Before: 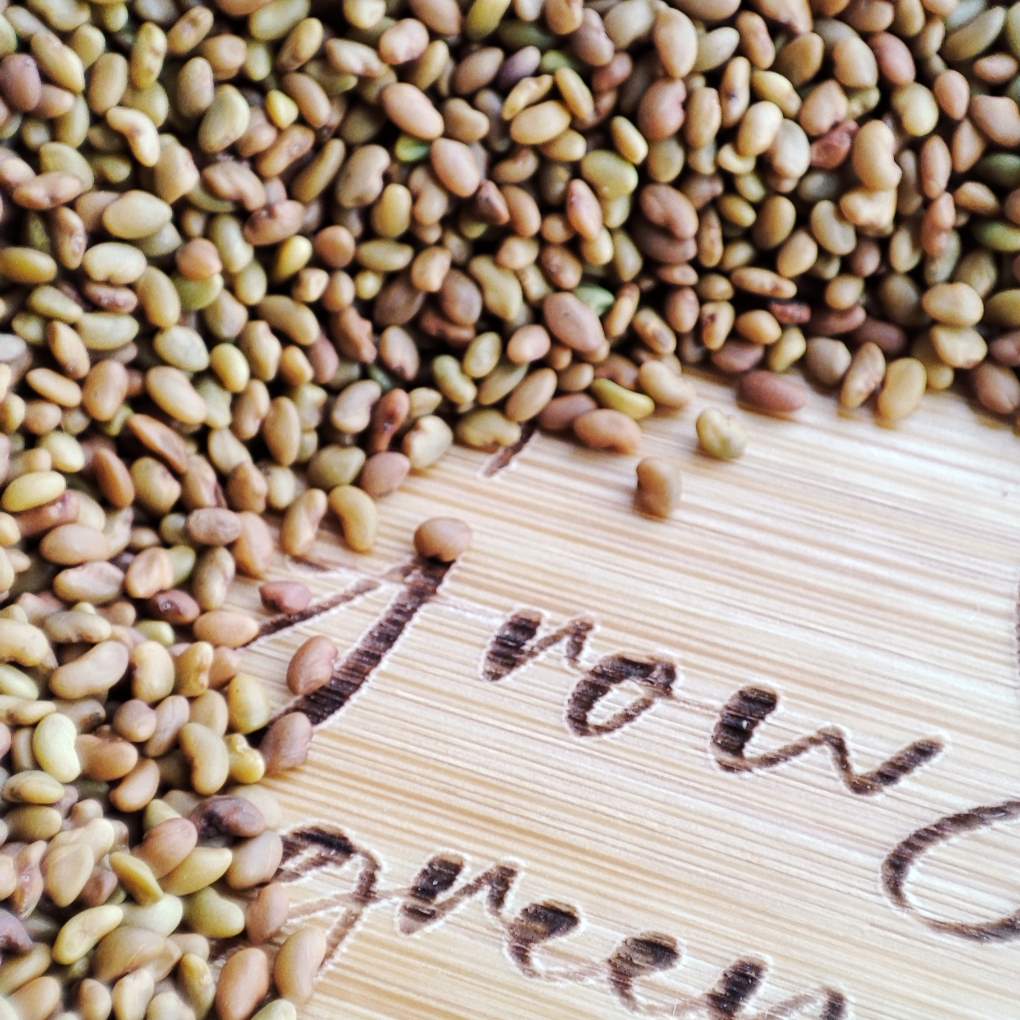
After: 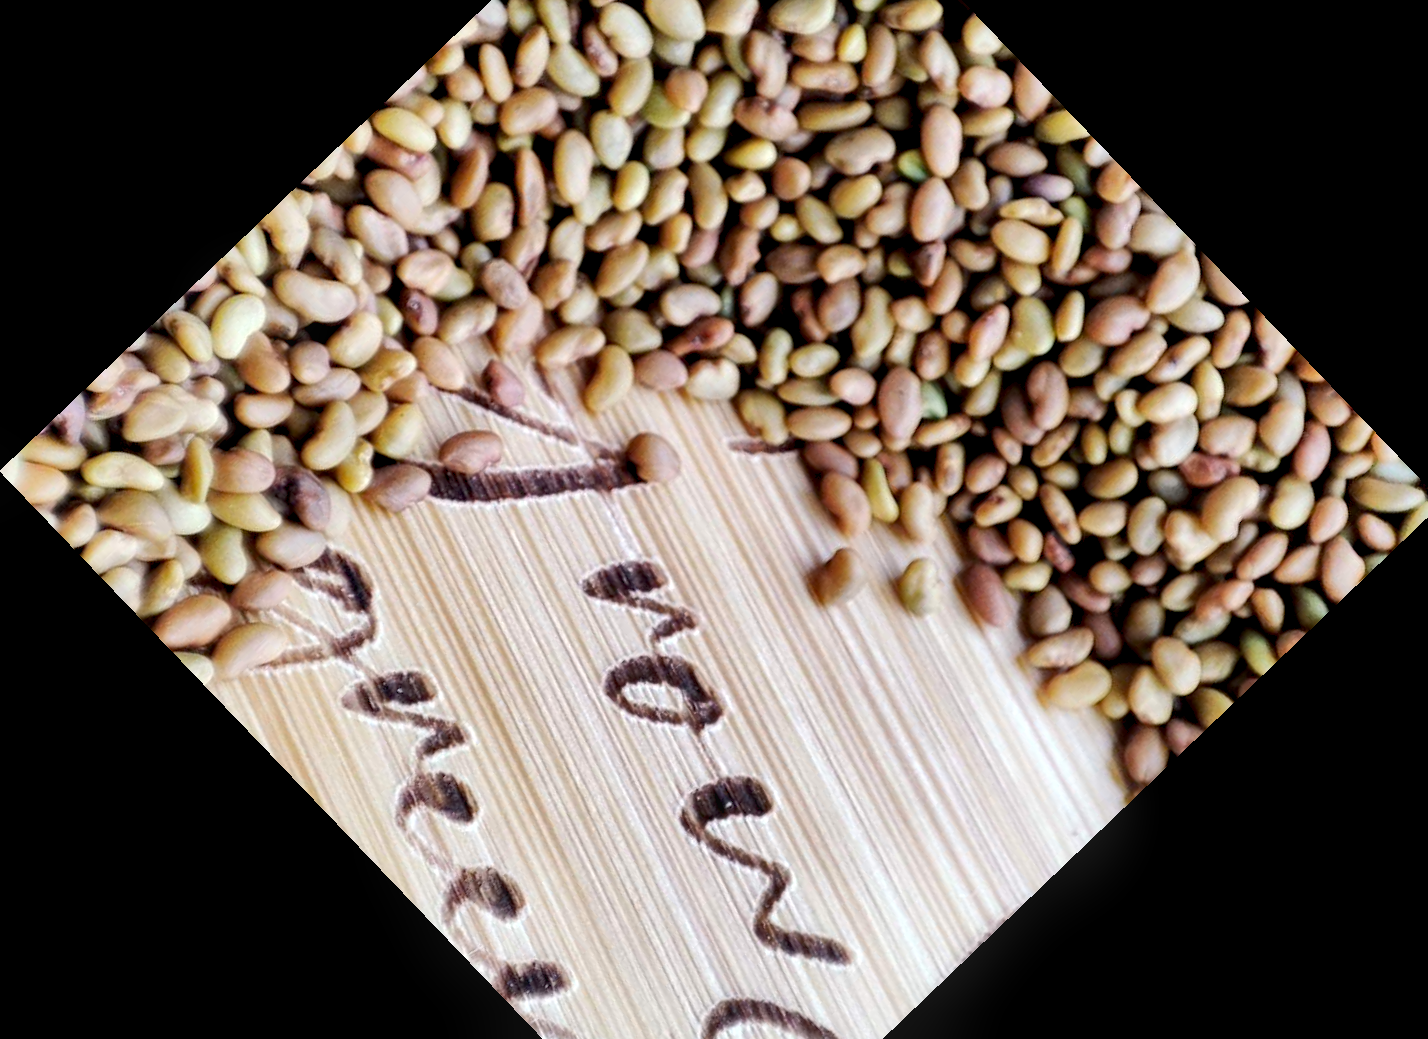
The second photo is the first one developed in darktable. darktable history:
crop and rotate: angle -46.26°, top 16.234%, right 0.912%, bottom 11.704%
local contrast: highlights 100%, shadows 100%, detail 120%, midtone range 0.2
exposure: black level correction 0.007, compensate highlight preservation false
shadows and highlights: soften with gaussian
bloom: size 9%, threshold 100%, strength 7%
